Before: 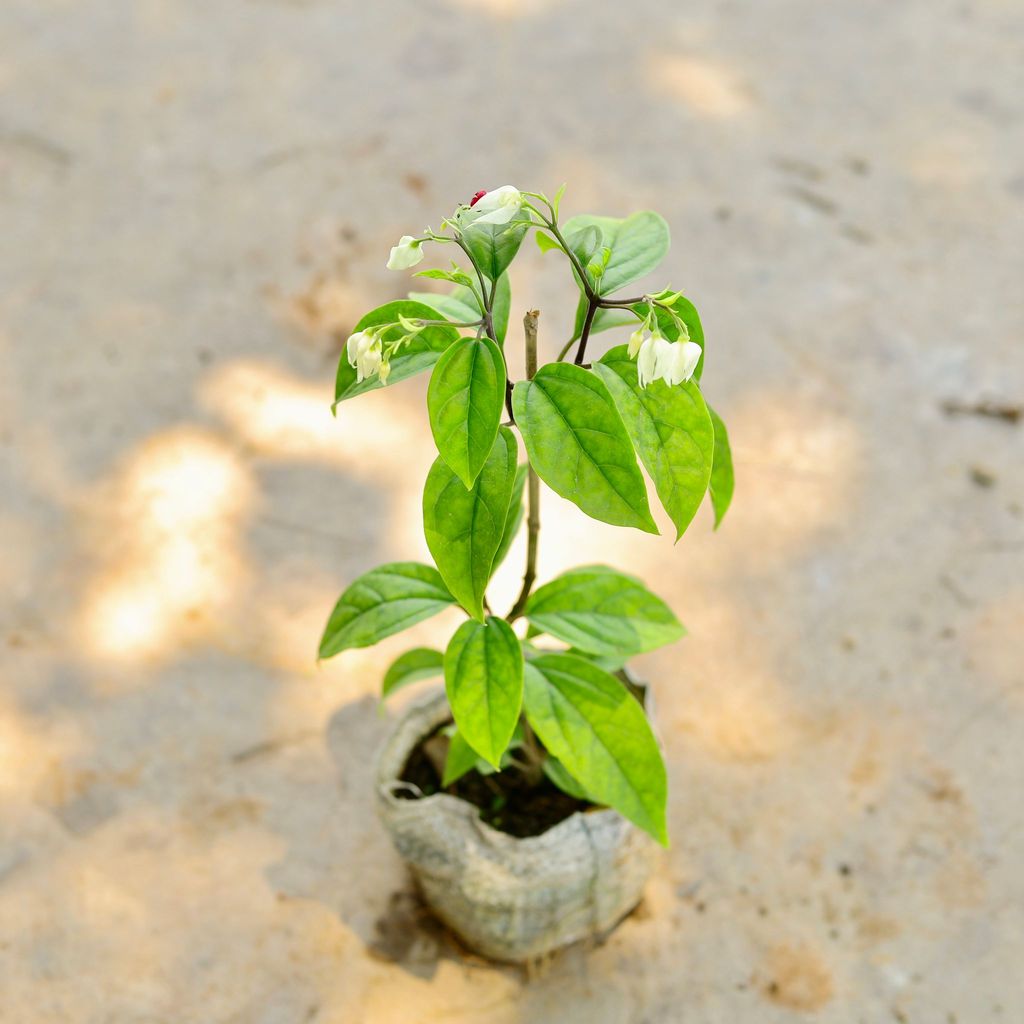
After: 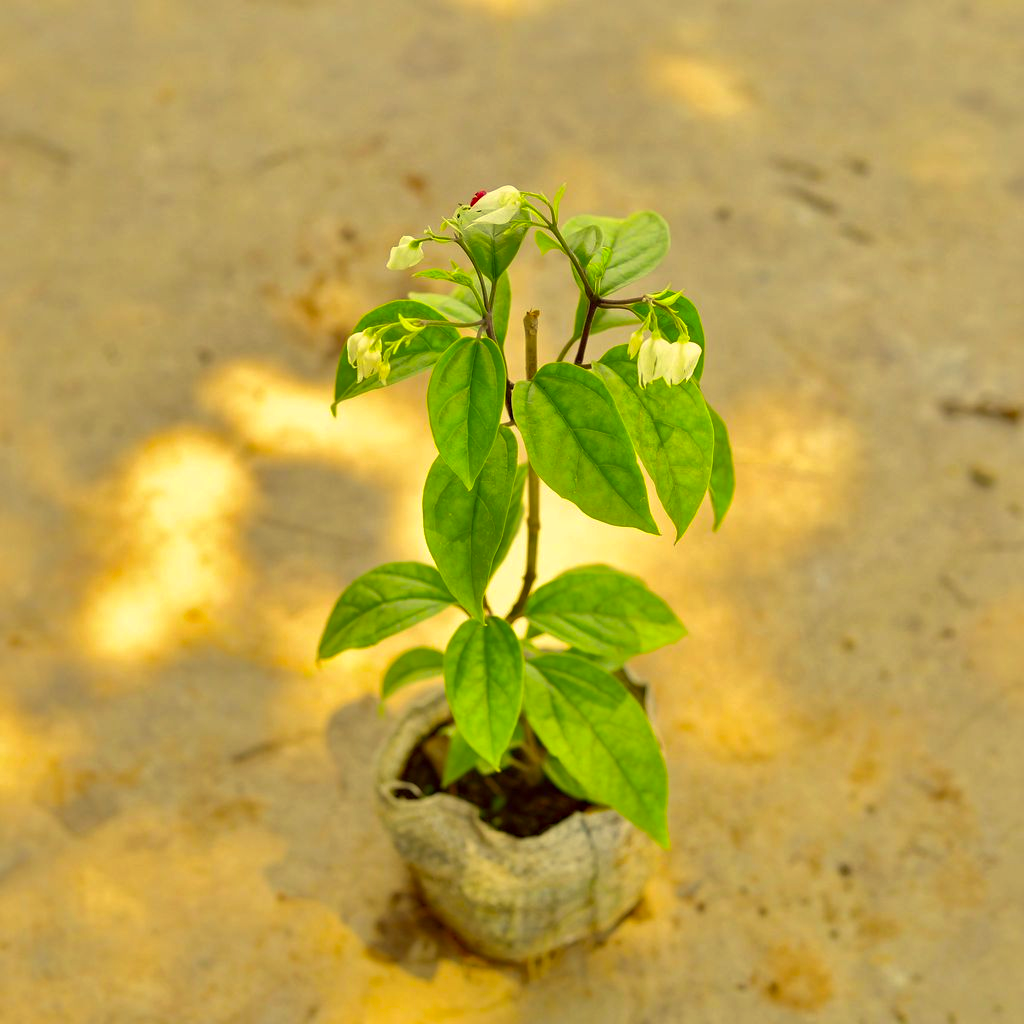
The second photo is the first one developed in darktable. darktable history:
shadows and highlights: on, module defaults
haze removal: adaptive false
color correction: highlights a* -0.381, highlights b* 39.96, shadows a* 9.36, shadows b* -0.179
